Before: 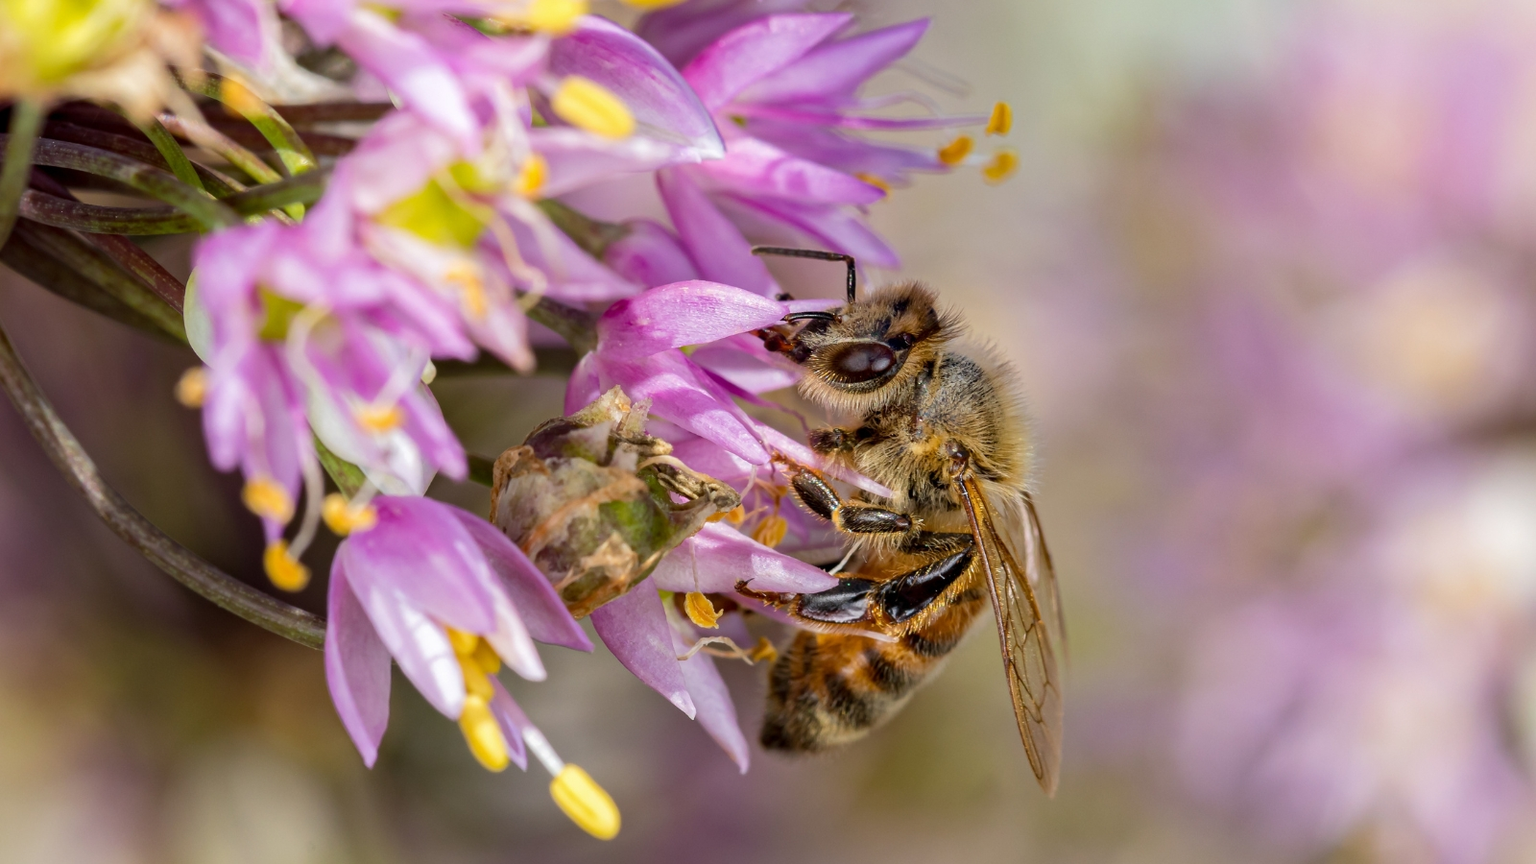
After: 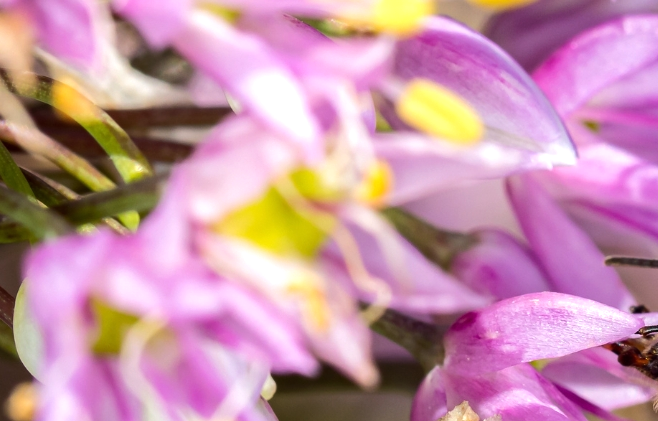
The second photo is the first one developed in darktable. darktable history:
tone equalizer: -8 EV -0.411 EV, -7 EV -0.372 EV, -6 EV -0.318 EV, -5 EV -0.257 EV, -3 EV 0.256 EV, -2 EV 0.321 EV, -1 EV 0.394 EV, +0 EV 0.397 EV, edges refinement/feathering 500, mask exposure compensation -1.57 EV, preserve details no
crop and rotate: left 11.158%, top 0.054%, right 47.662%, bottom 53.131%
